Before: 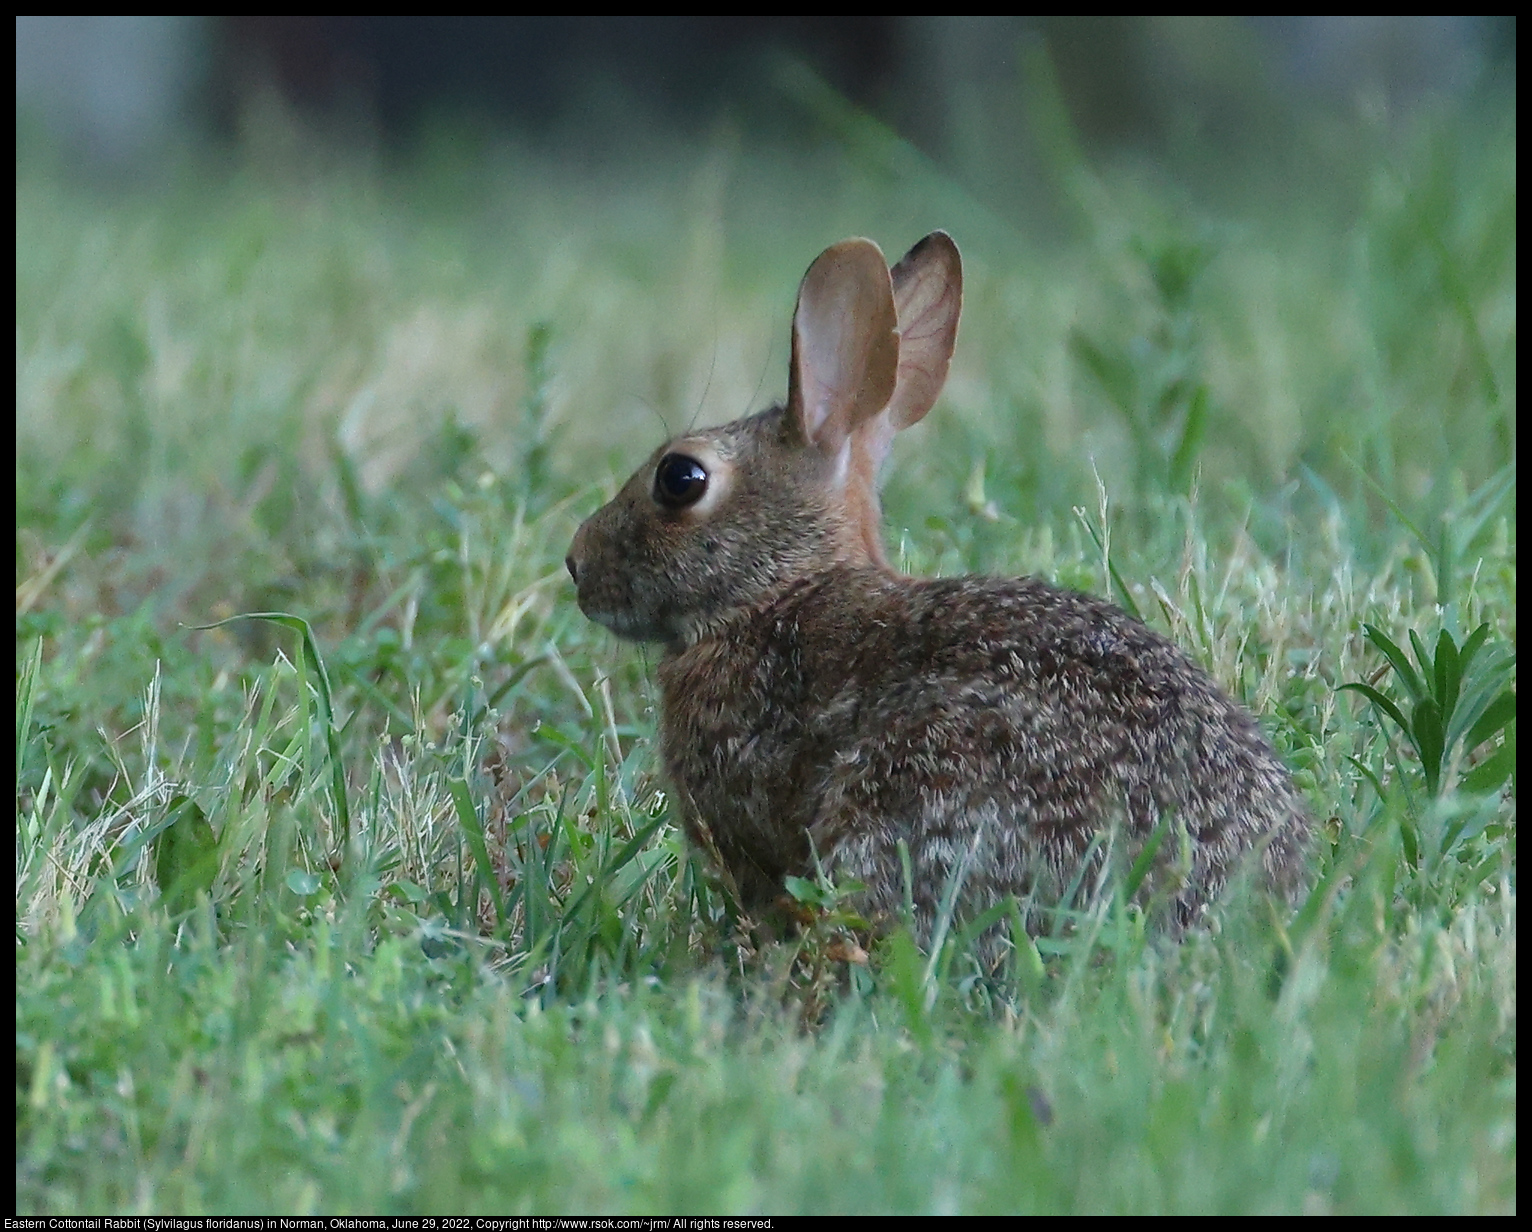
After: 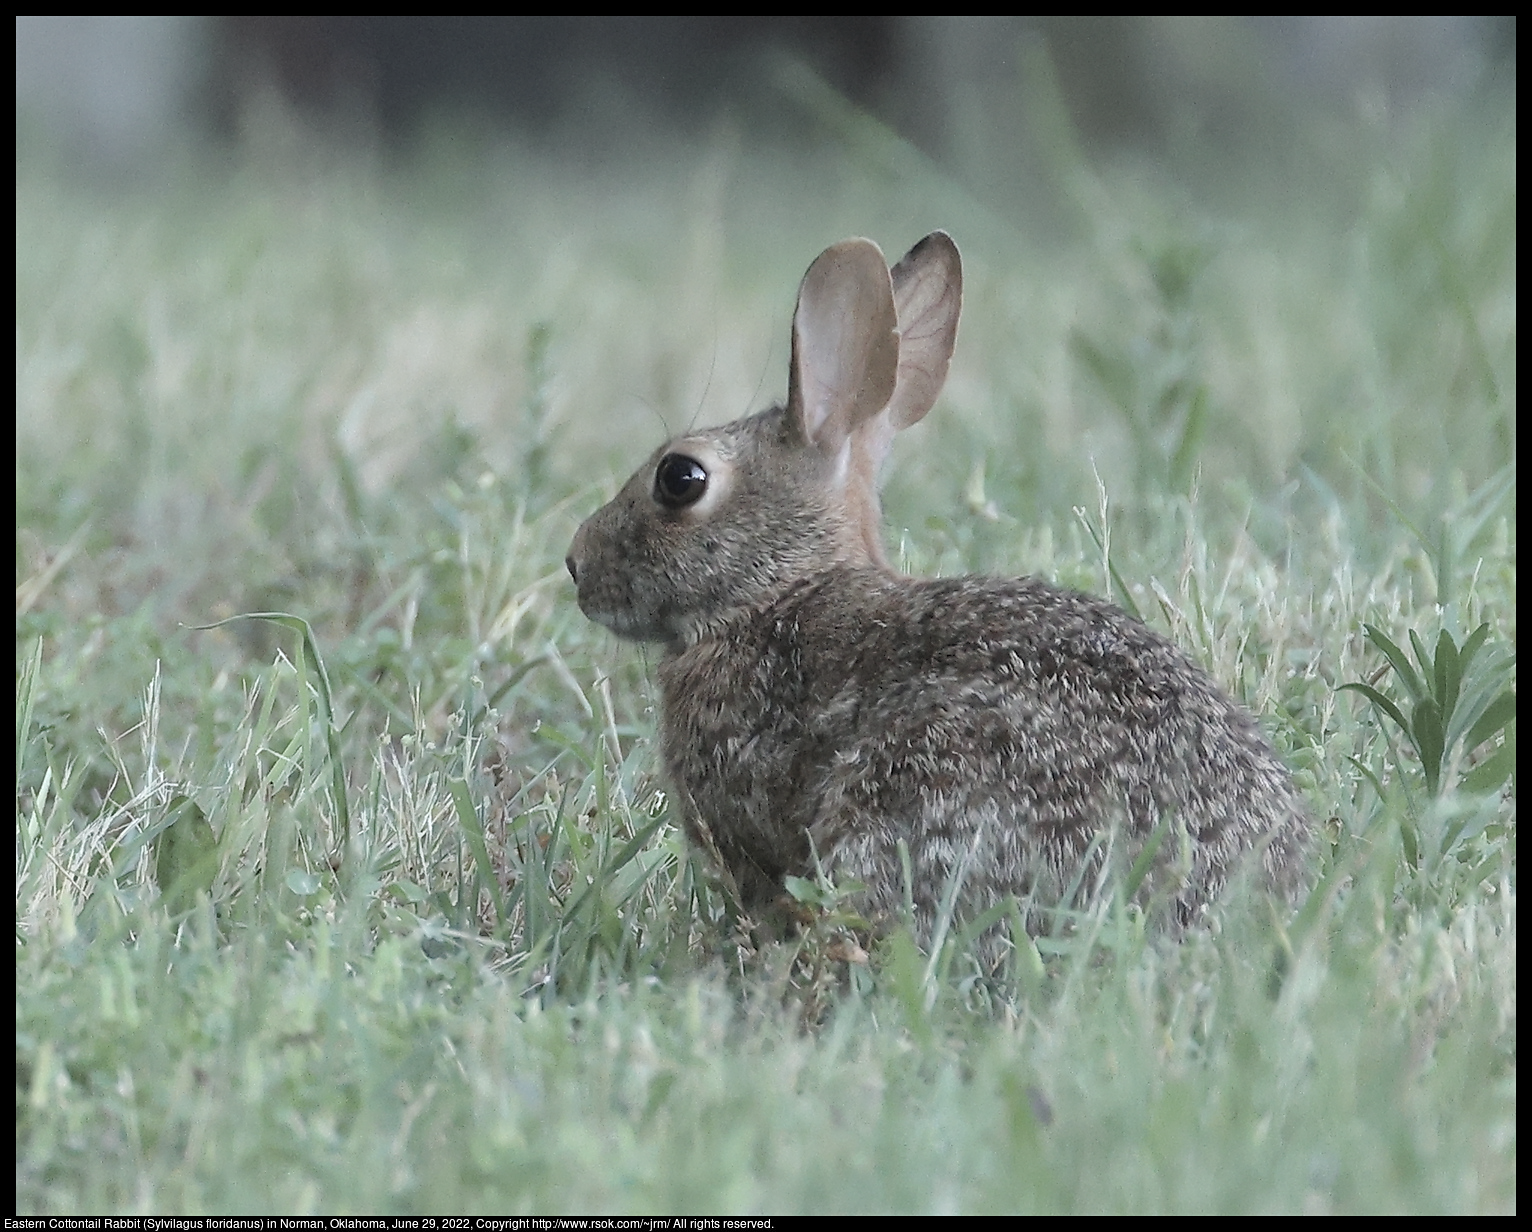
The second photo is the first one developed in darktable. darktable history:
sharpen: amount 0.2
contrast brightness saturation: brightness 0.18, saturation -0.5
